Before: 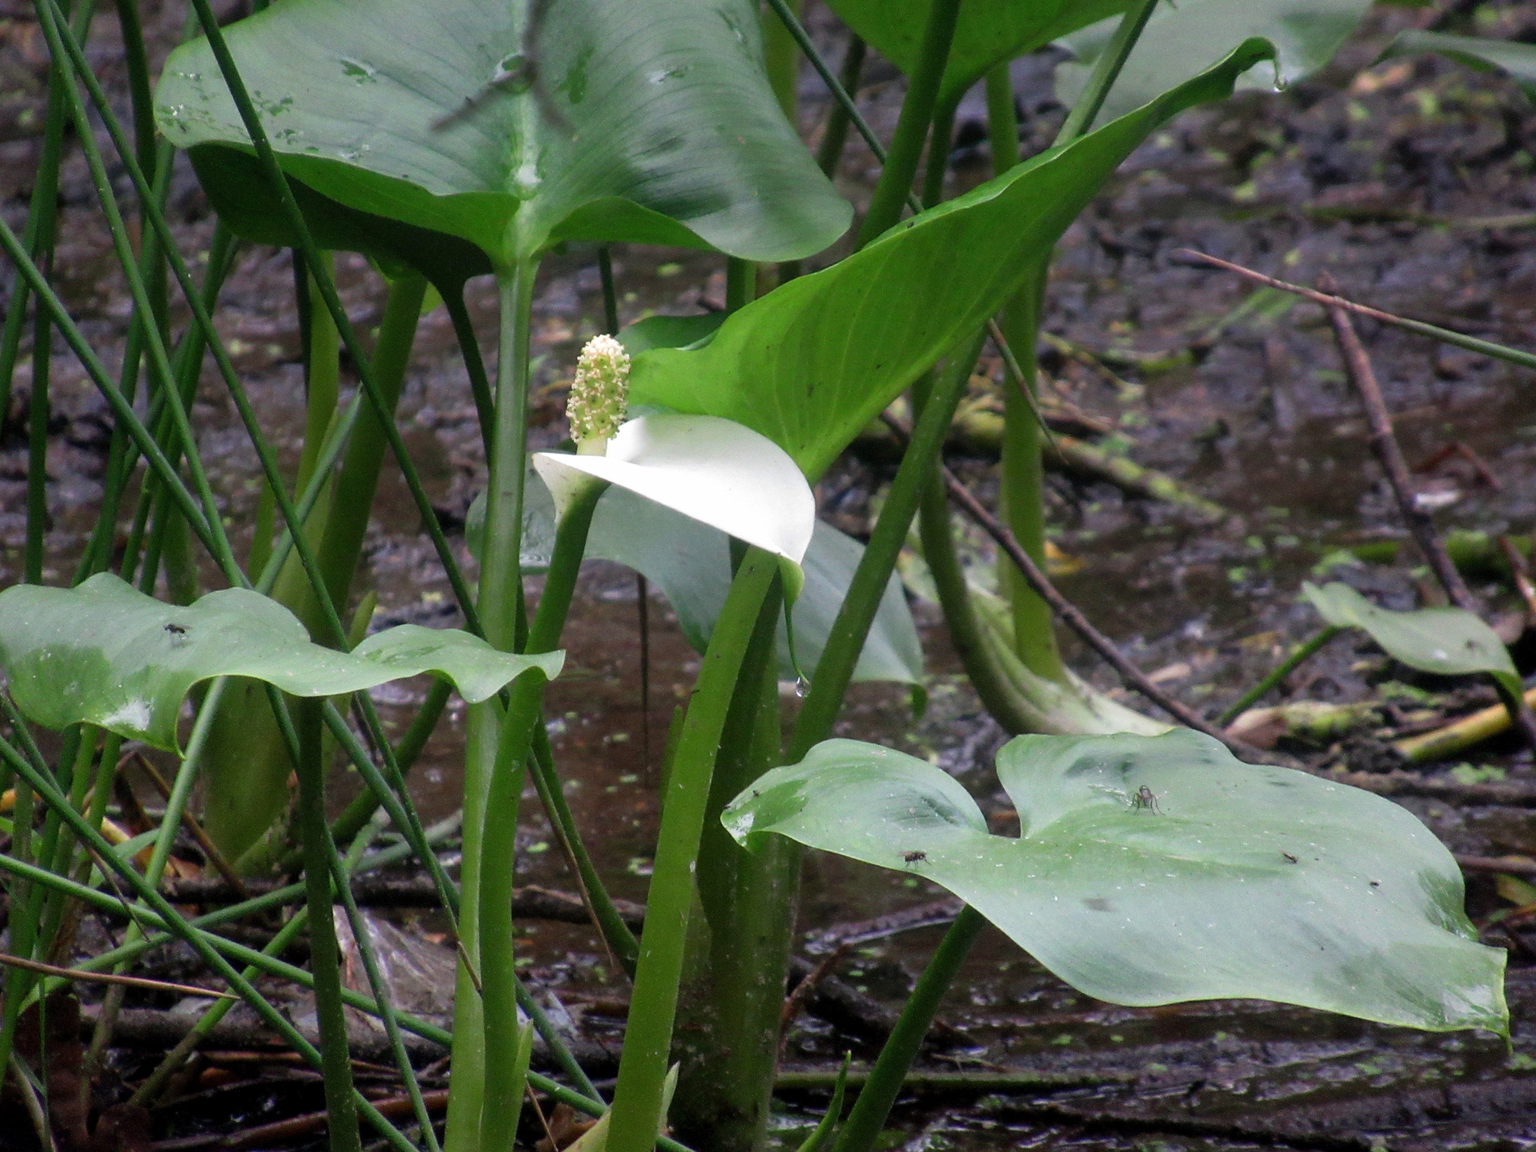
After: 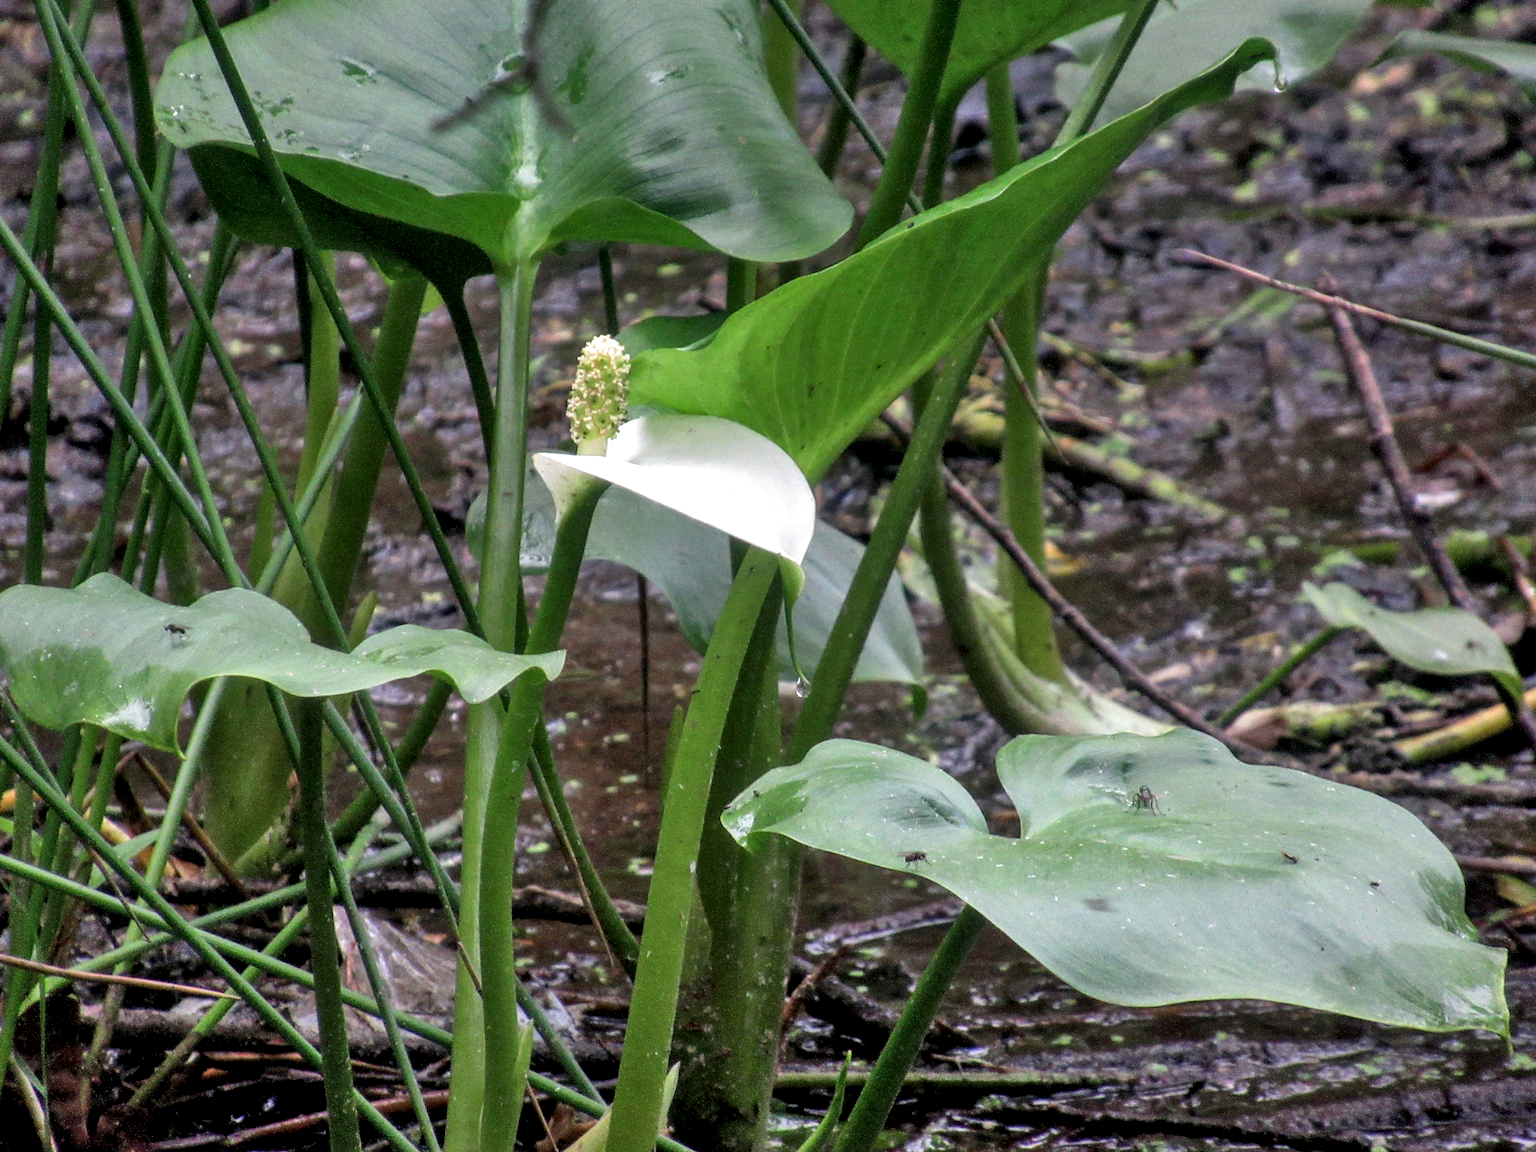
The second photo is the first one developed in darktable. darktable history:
local contrast: highlights 63%, detail 143%, midtone range 0.433
levels: levels [0.016, 0.5, 0.996]
shadows and highlights: shadows 52.21, highlights -28.6, soften with gaussian
